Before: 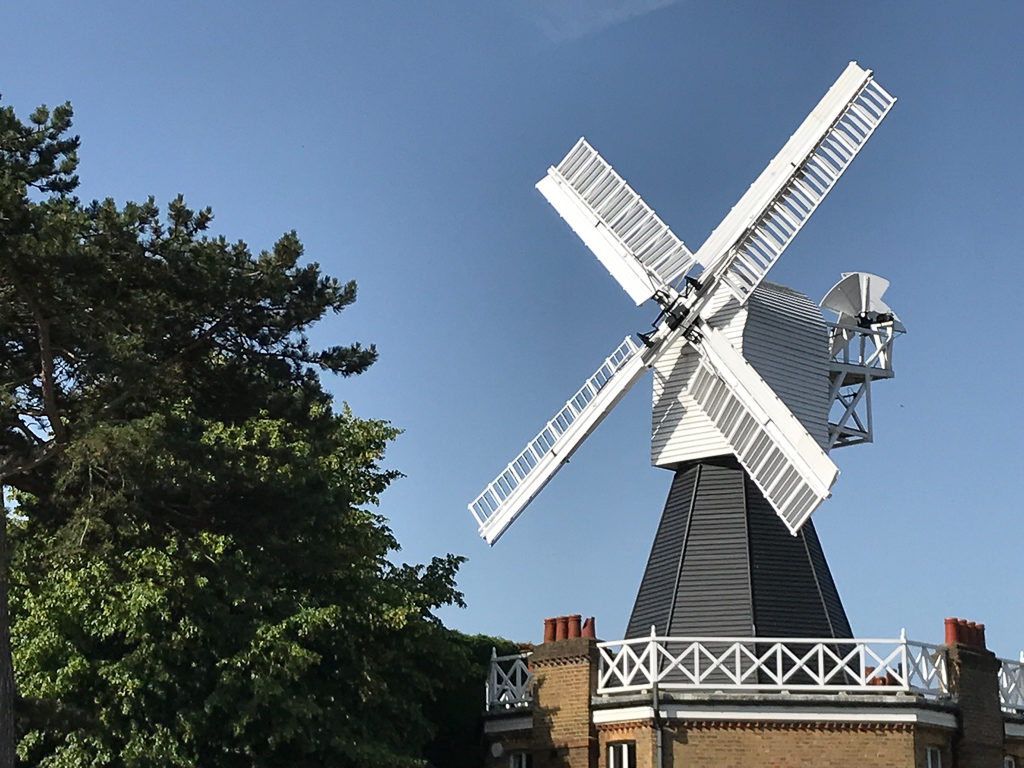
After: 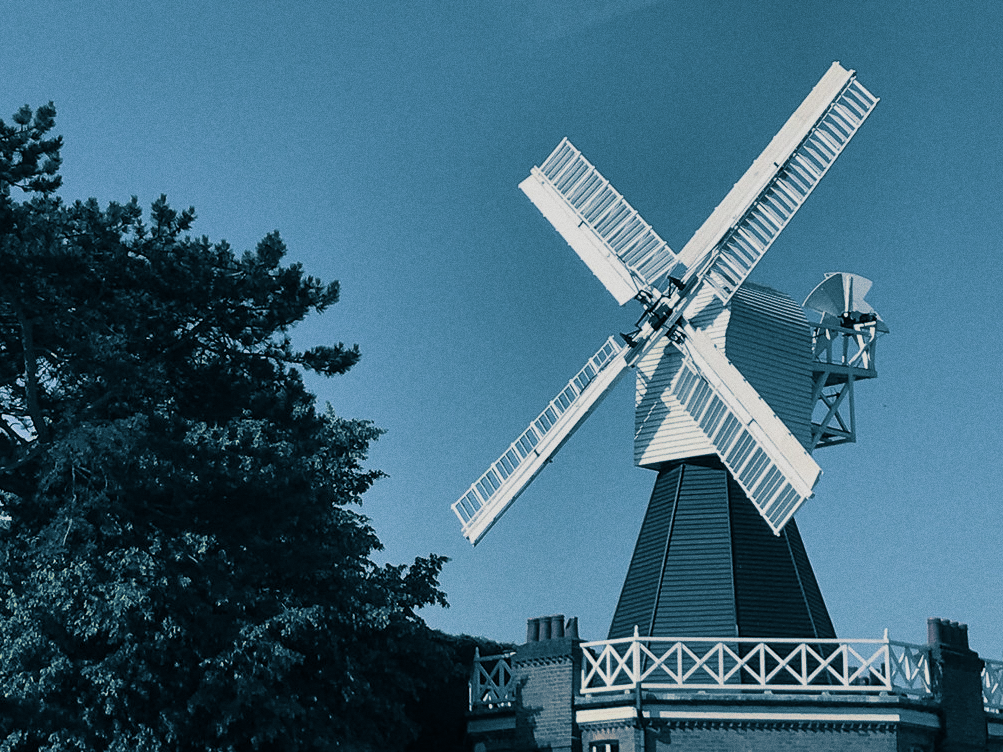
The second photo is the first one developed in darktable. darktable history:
crop: left 1.743%, right 0.268%, bottom 2.011%
grain: on, module defaults
split-toning: shadows › hue 212.4°, balance -70
exposure: exposure -0.492 EV, compensate highlight preservation false
